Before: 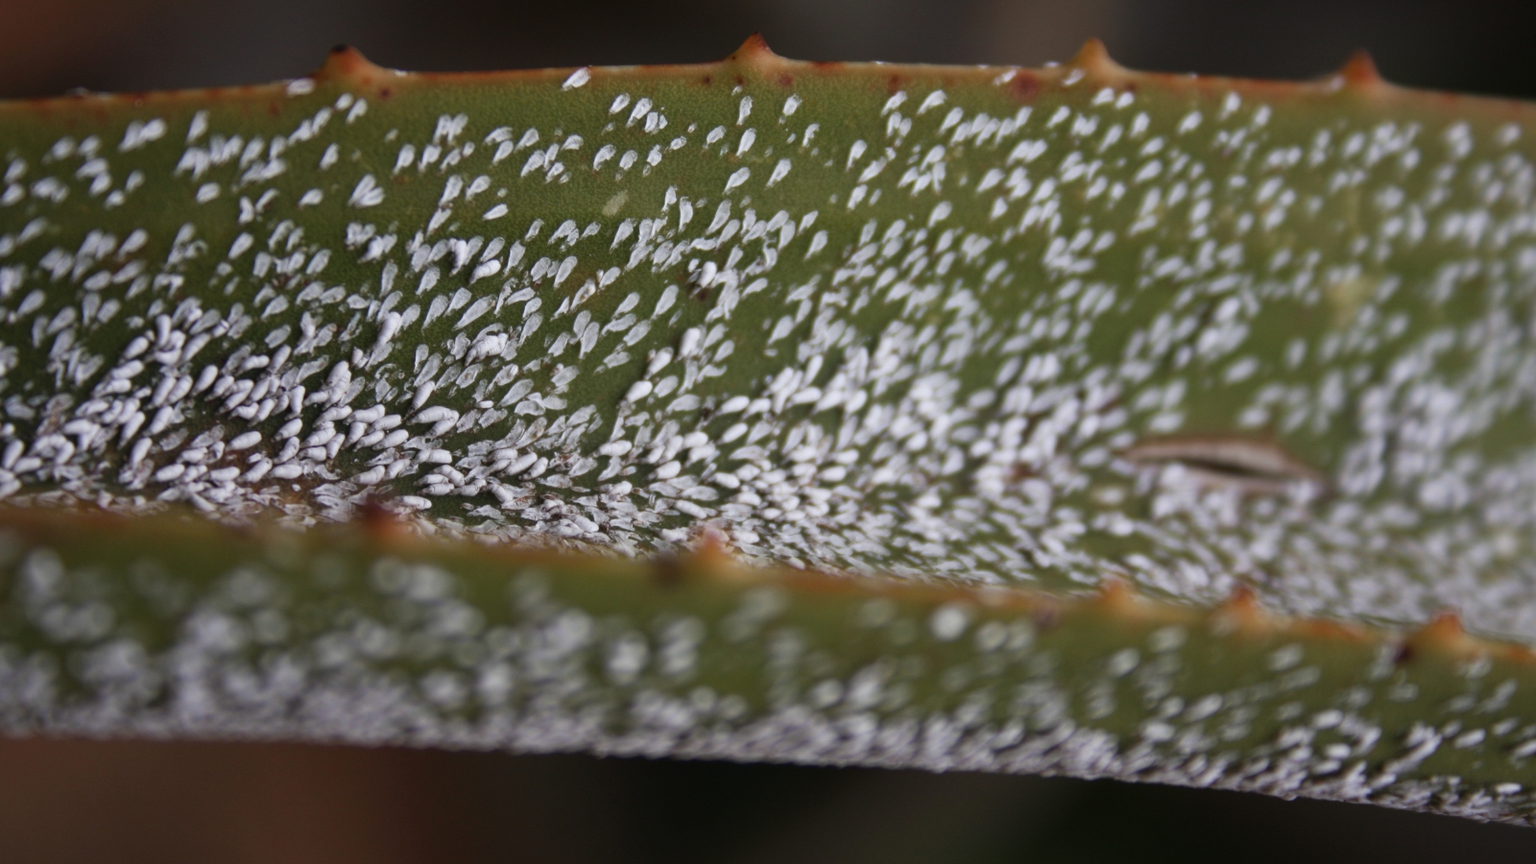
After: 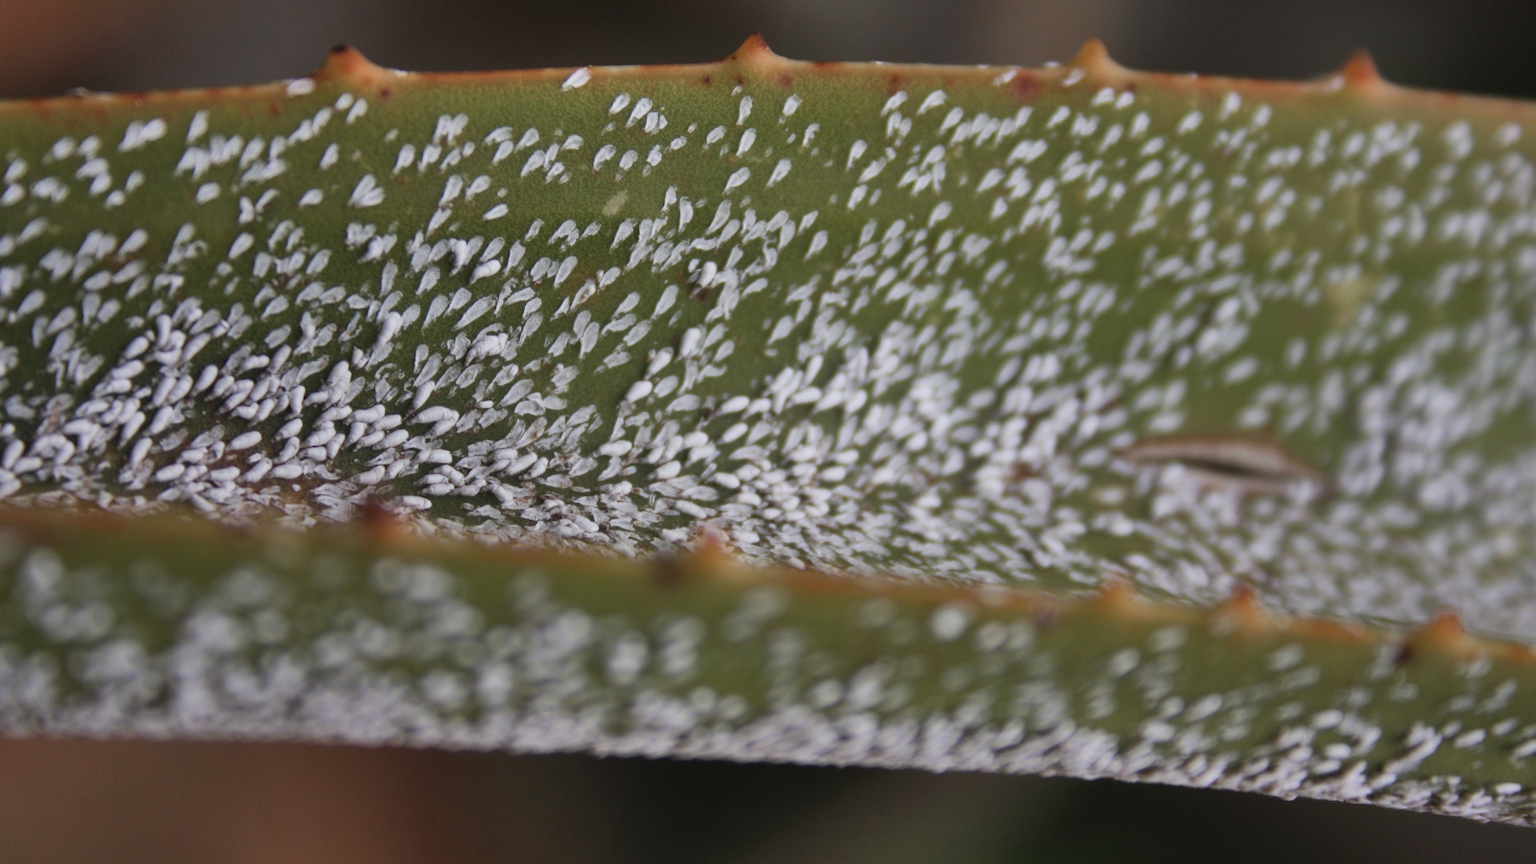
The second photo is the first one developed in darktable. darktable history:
contrast equalizer: octaves 7, y [[0.6 ×6], [0.55 ×6], [0 ×6], [0 ×6], [0 ×6]], mix -0.3
shadows and highlights: shadows 60, soften with gaussian
